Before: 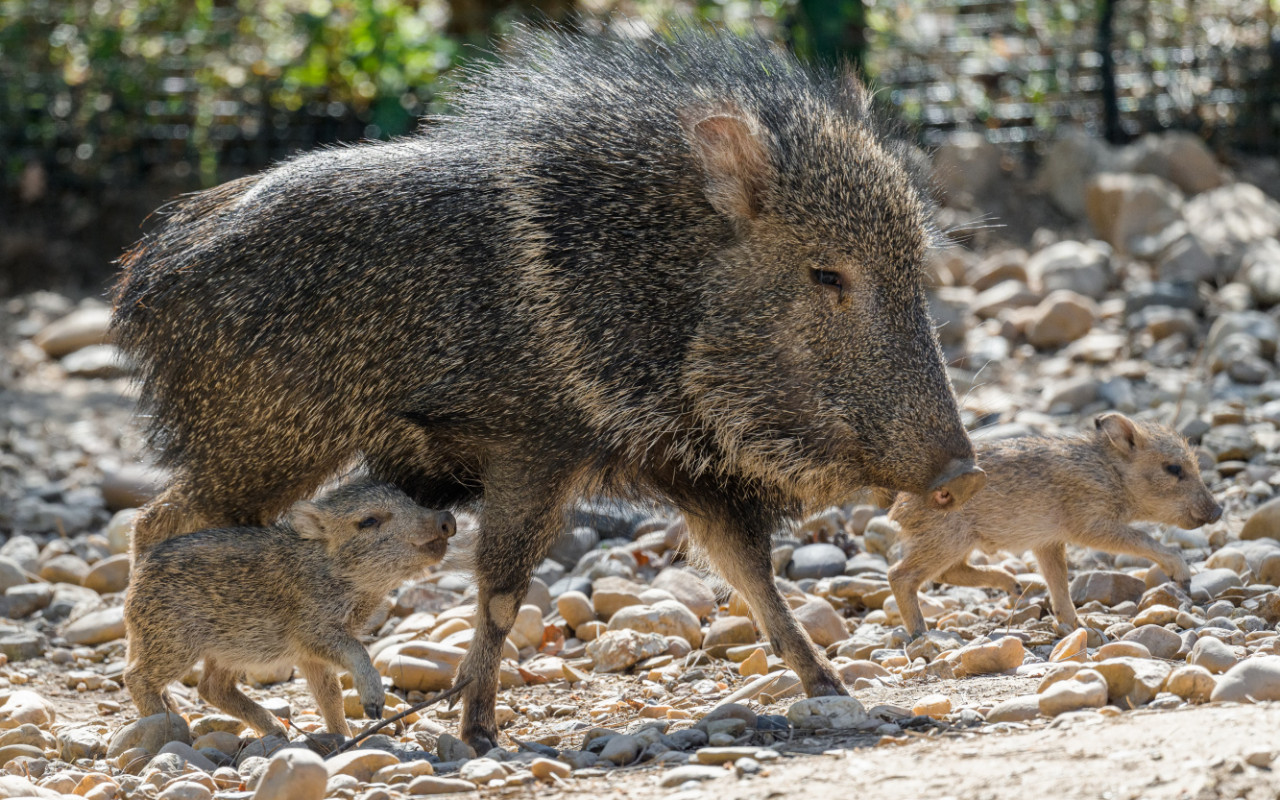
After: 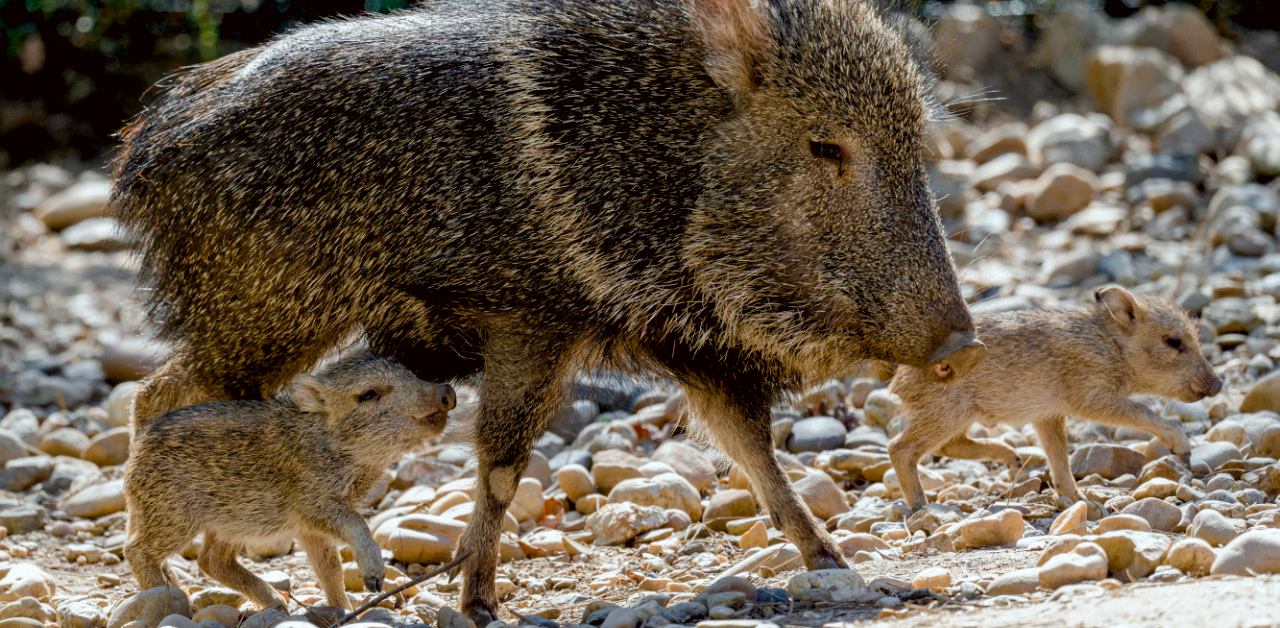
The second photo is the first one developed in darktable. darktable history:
velvia: on, module defaults
tone equalizer: edges refinement/feathering 500, mask exposure compensation -1.57 EV, preserve details no
color balance rgb: highlights gain › chroma 0.263%, highlights gain › hue 330°, global offset › luminance -1.449%, perceptual saturation grading › global saturation 20%, perceptual saturation grading › highlights -50.191%, perceptual saturation grading › shadows 30.5%
crop and rotate: top 15.956%, bottom 5.419%
color correction: highlights a* -2.82, highlights b* -2.43, shadows a* 2.27, shadows b* 3
